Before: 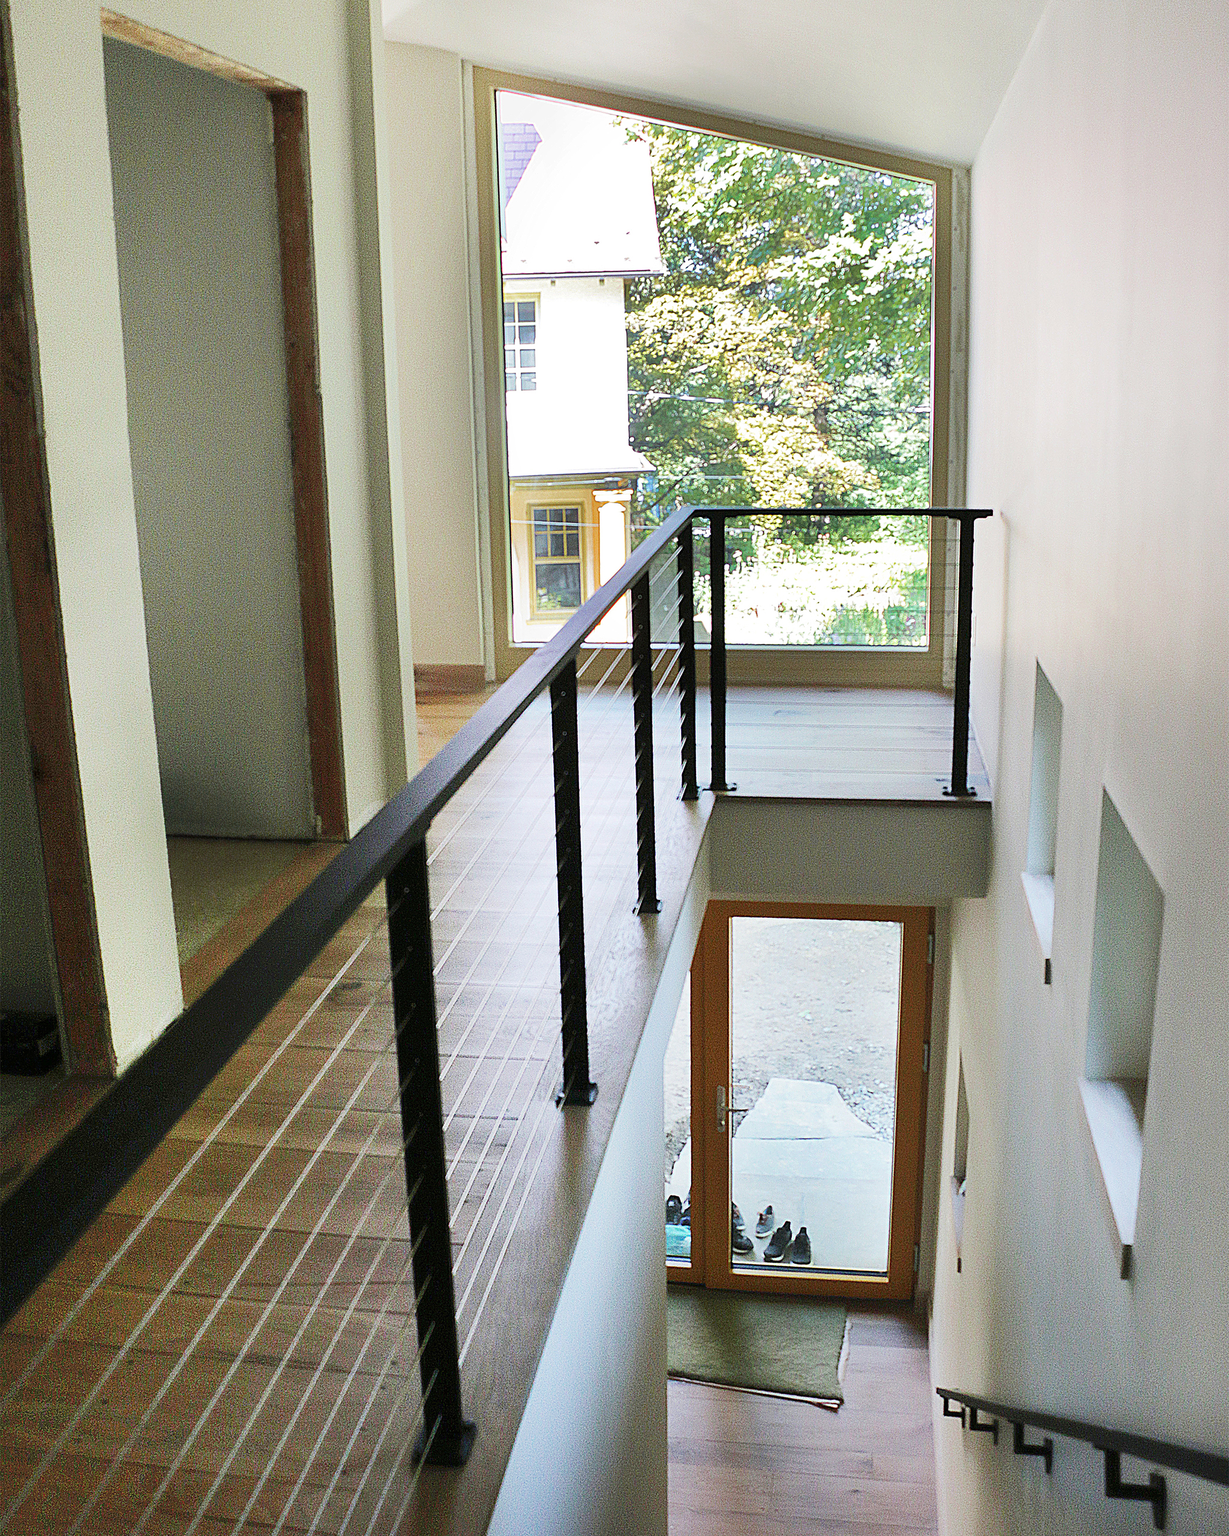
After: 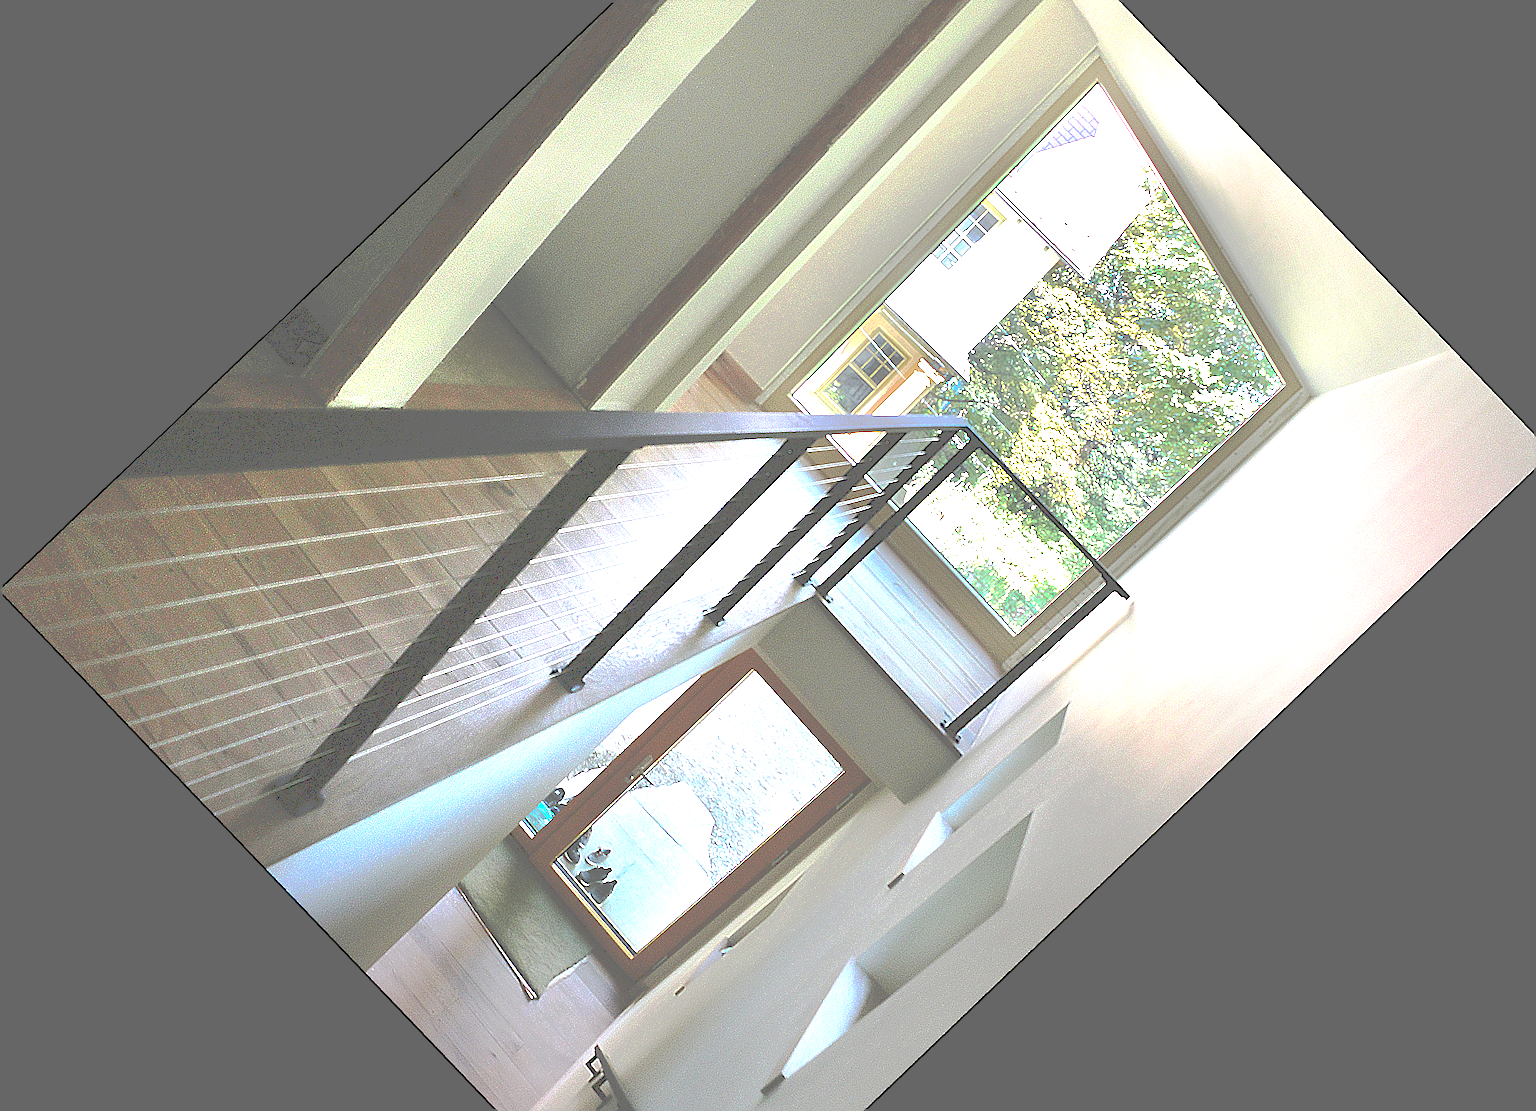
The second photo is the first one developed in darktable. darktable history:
sharpen: on, module defaults
exposure: black level correction 0, exposure 0.6 EV, compensate highlight preservation false
tone curve: curves: ch0 [(0, 0) (0.003, 0.43) (0.011, 0.433) (0.025, 0.434) (0.044, 0.436) (0.069, 0.439) (0.1, 0.442) (0.136, 0.446) (0.177, 0.449) (0.224, 0.454) (0.277, 0.462) (0.335, 0.488) (0.399, 0.524) (0.468, 0.566) (0.543, 0.615) (0.623, 0.666) (0.709, 0.718) (0.801, 0.761) (0.898, 0.801) (1, 1)], preserve colors none
crop and rotate: angle -46.26°, top 16.234%, right 0.912%, bottom 11.704%
